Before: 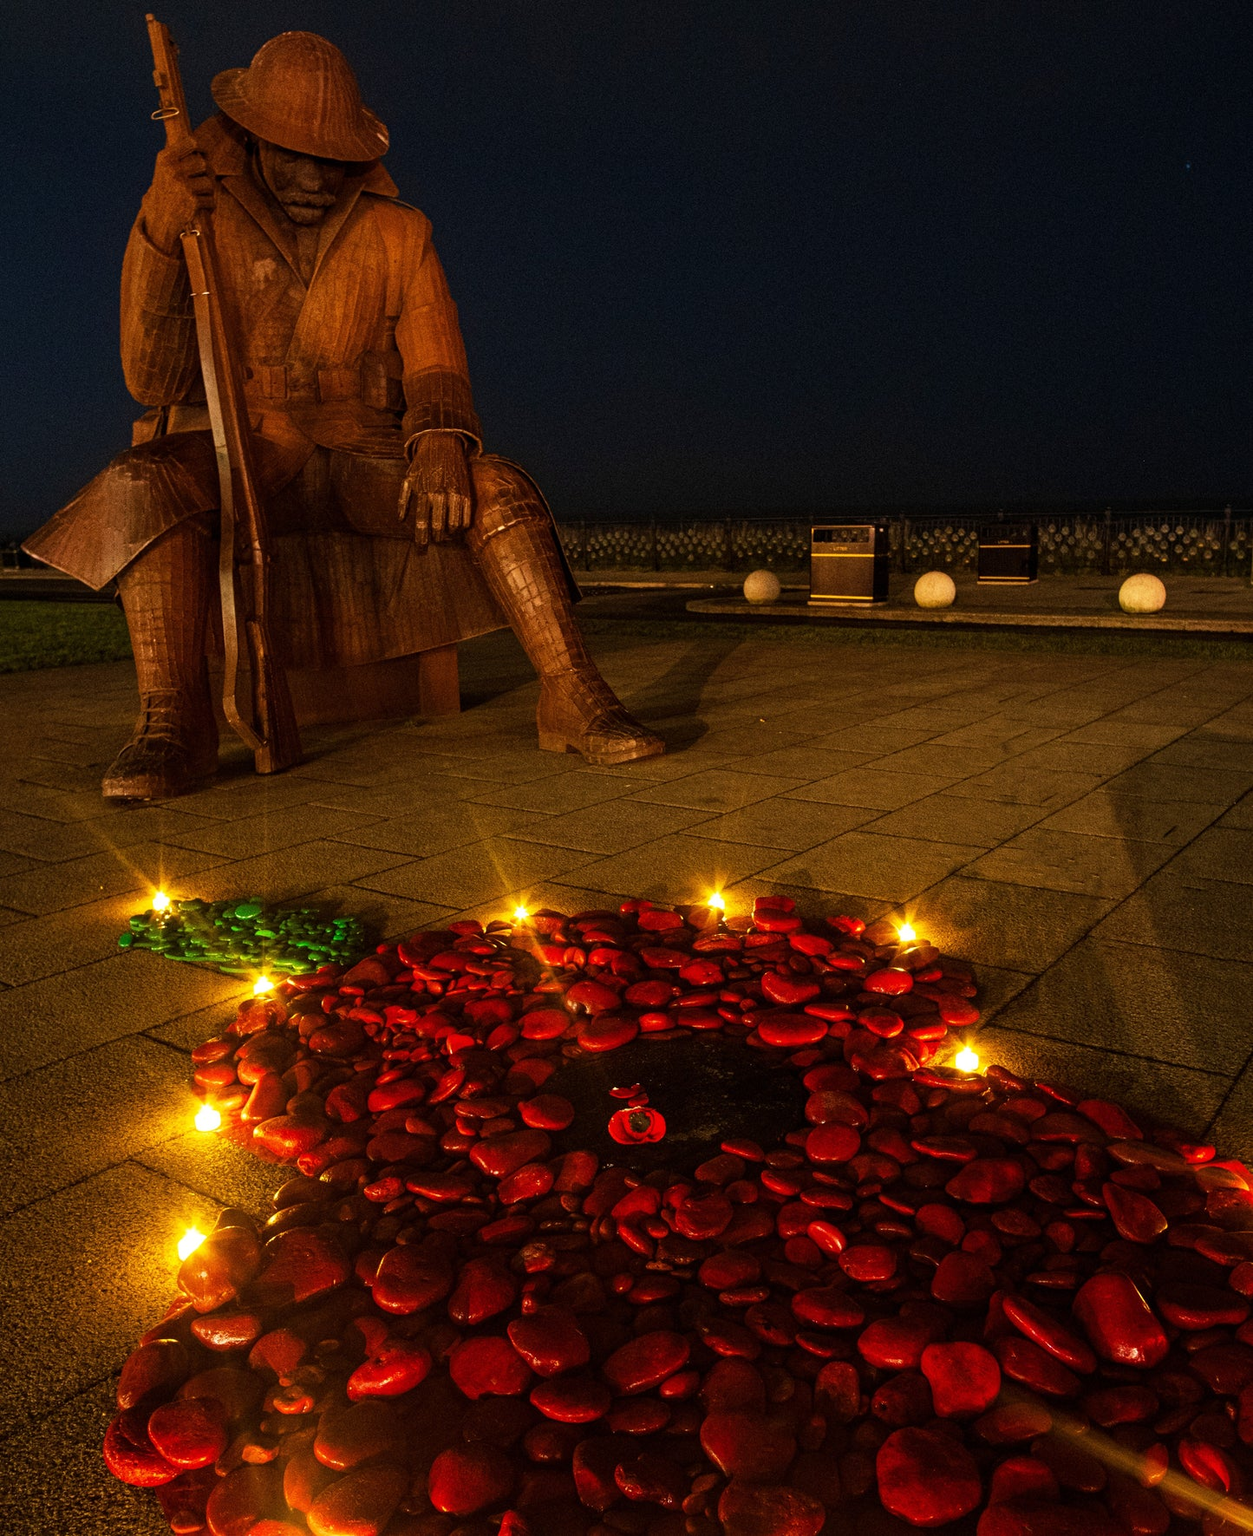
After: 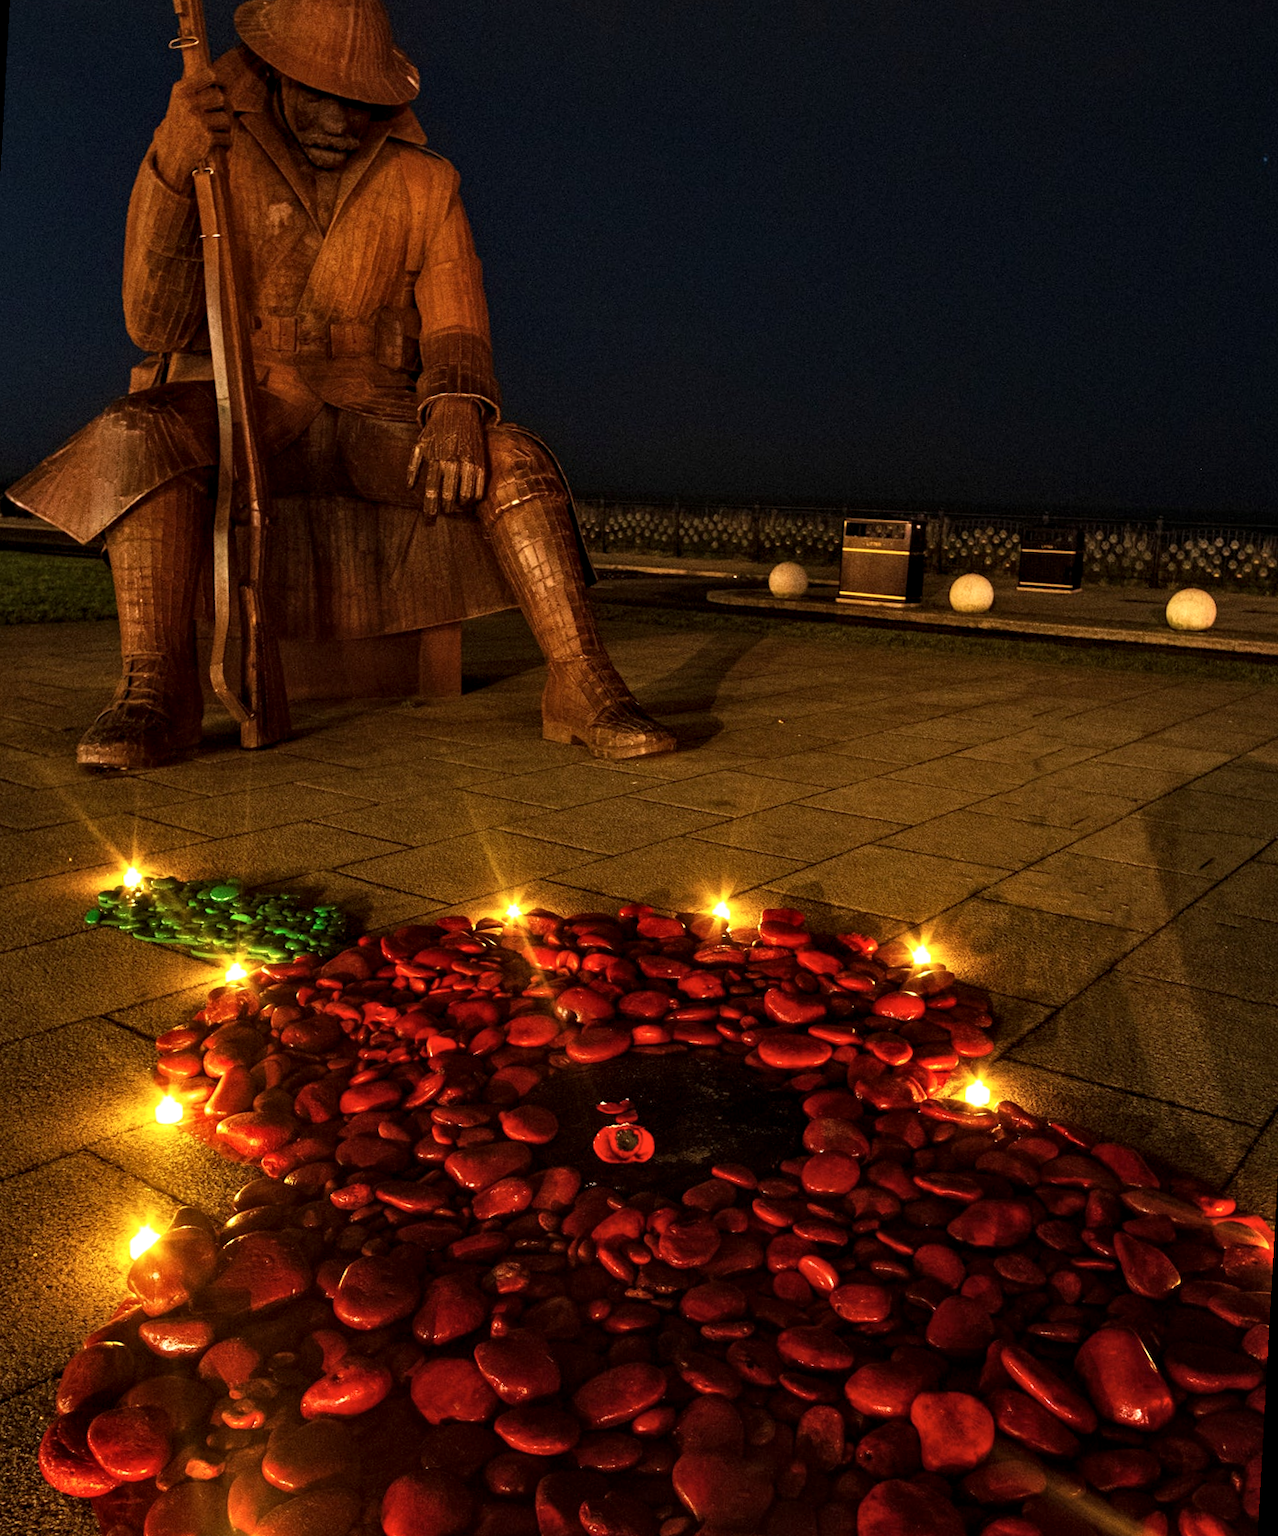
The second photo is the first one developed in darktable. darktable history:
crop and rotate: angle -3.21°, left 5.38%, top 5.197%, right 4.602%, bottom 4.558%
contrast equalizer: octaves 7, y [[0.535, 0.543, 0.548, 0.548, 0.542, 0.532], [0.5 ×6], [0.5 ×6], [0 ×6], [0 ×6]]
